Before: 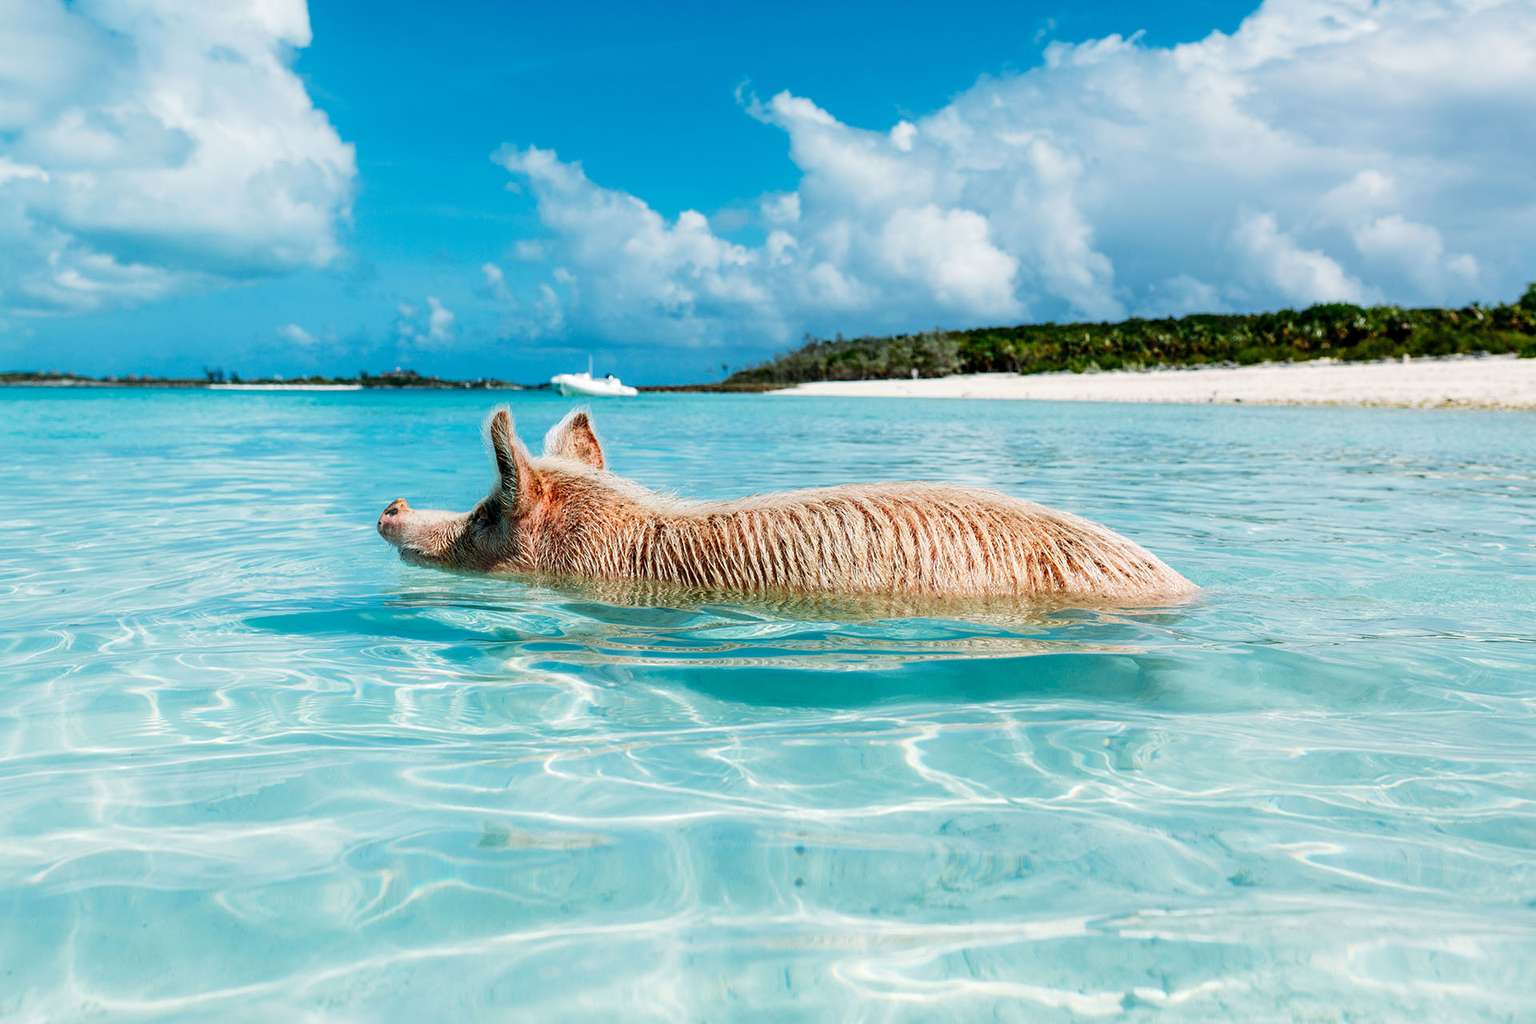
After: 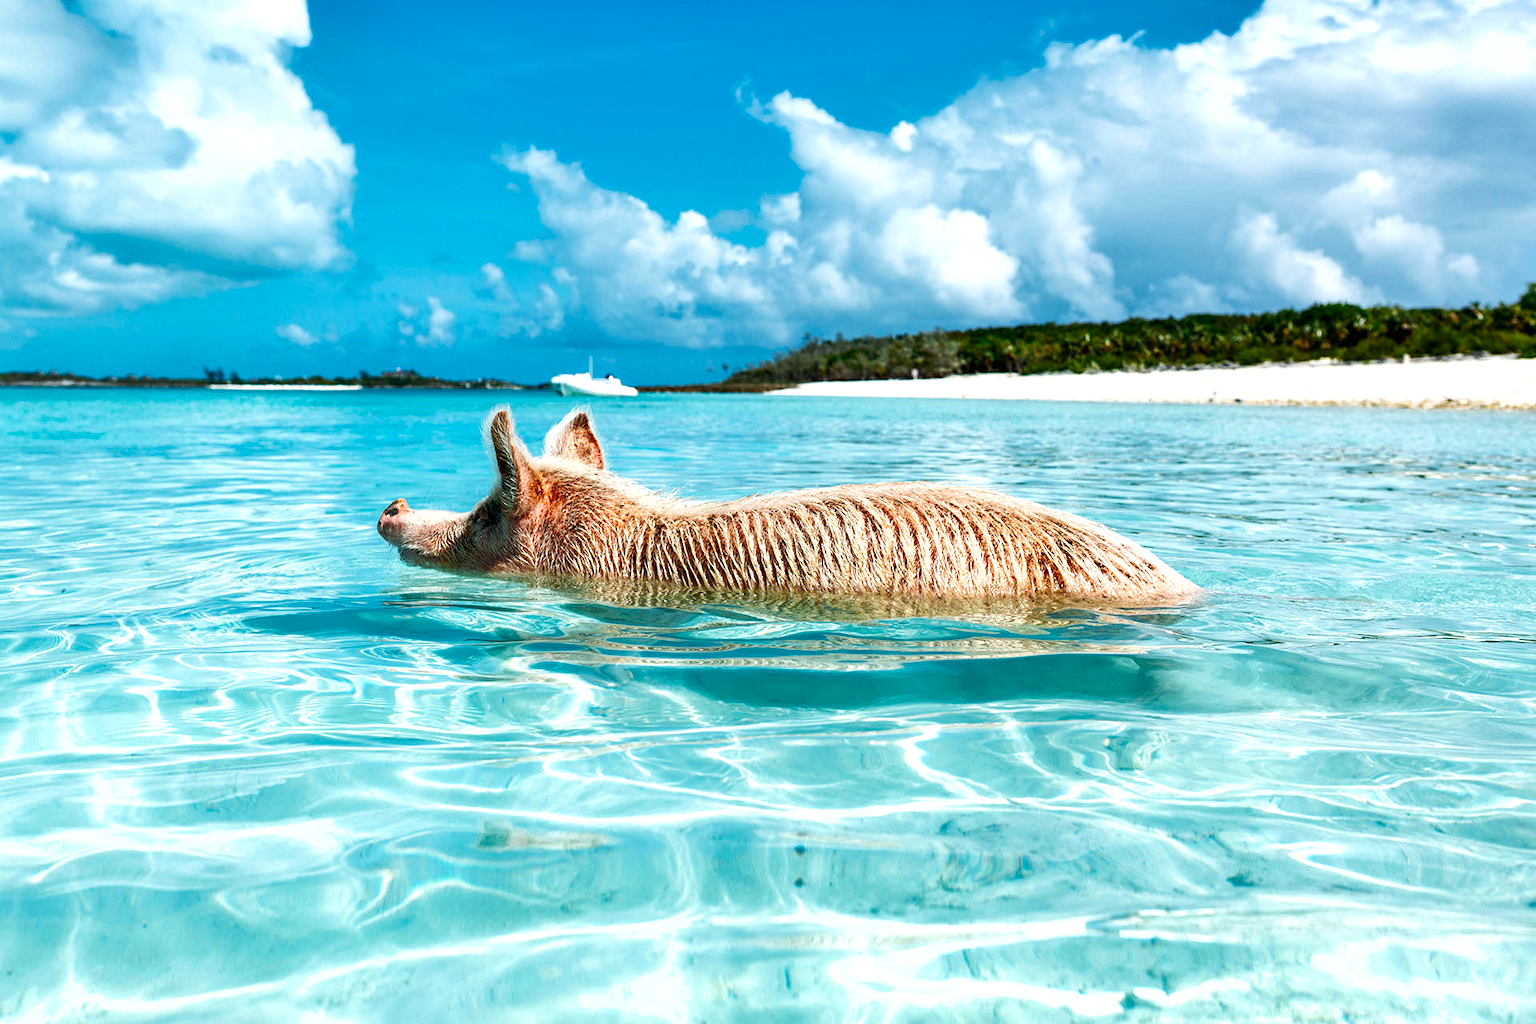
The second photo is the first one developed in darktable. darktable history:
exposure: black level correction 0, exposure 0.5 EV, compensate highlight preservation false
shadows and highlights: soften with gaussian
